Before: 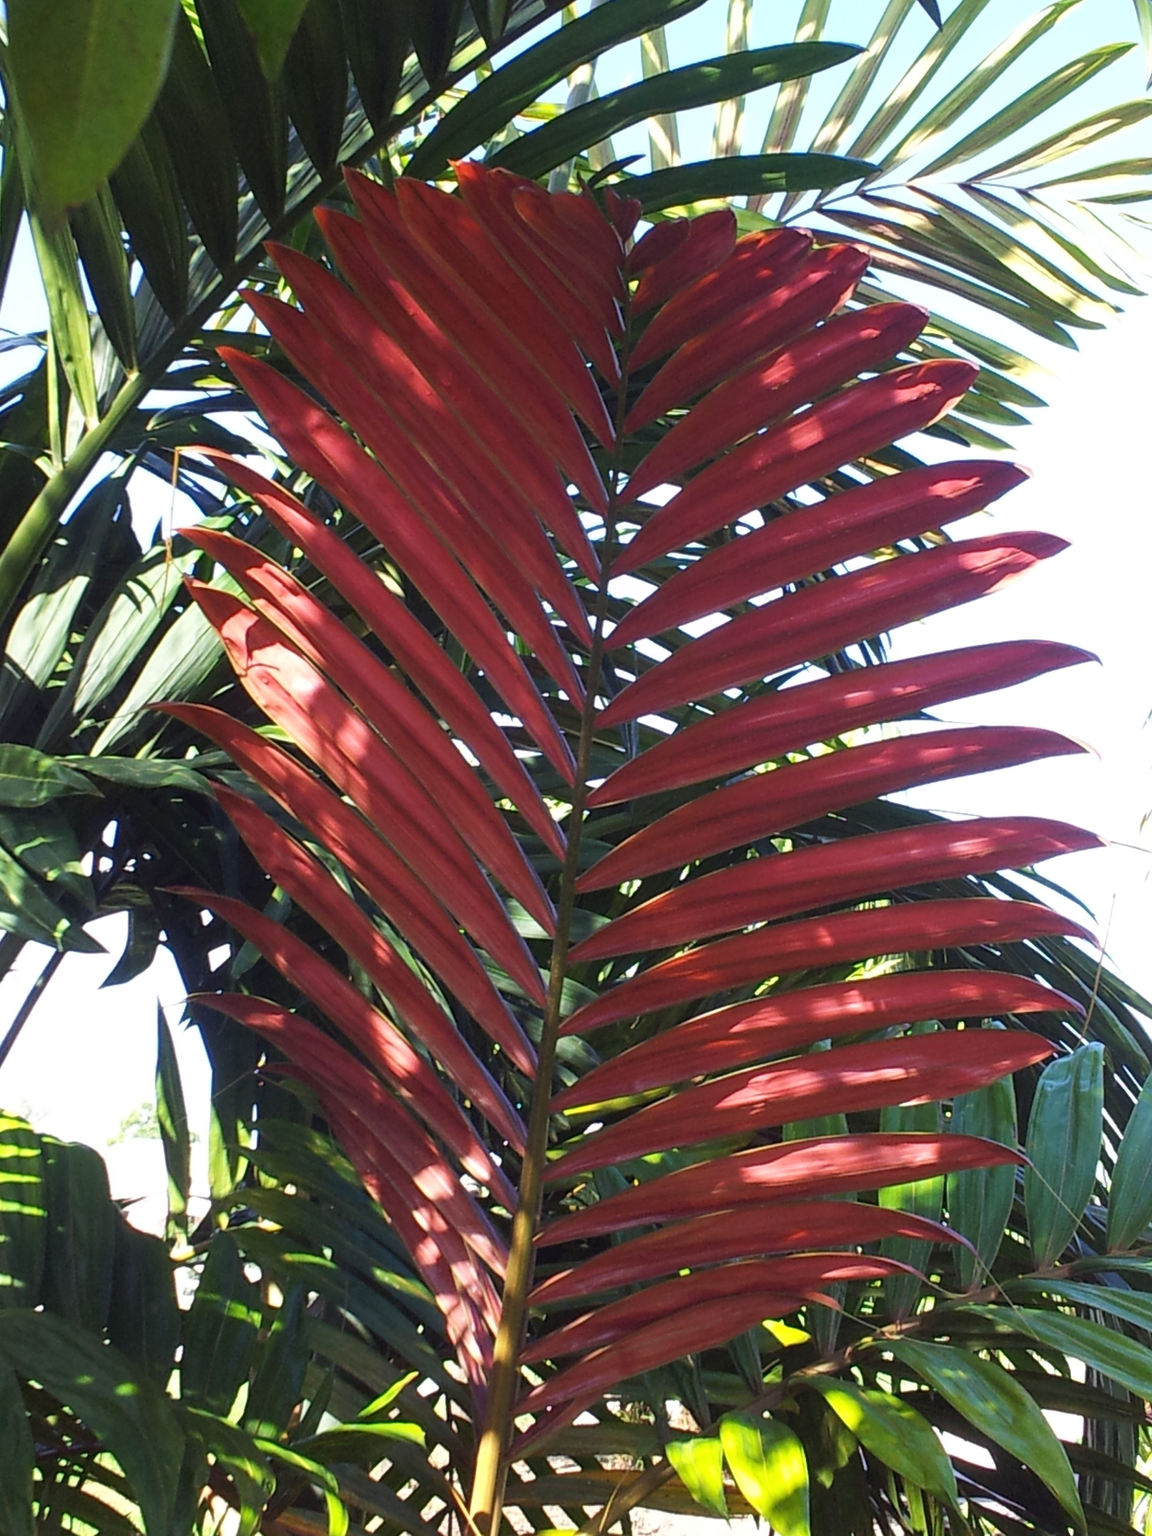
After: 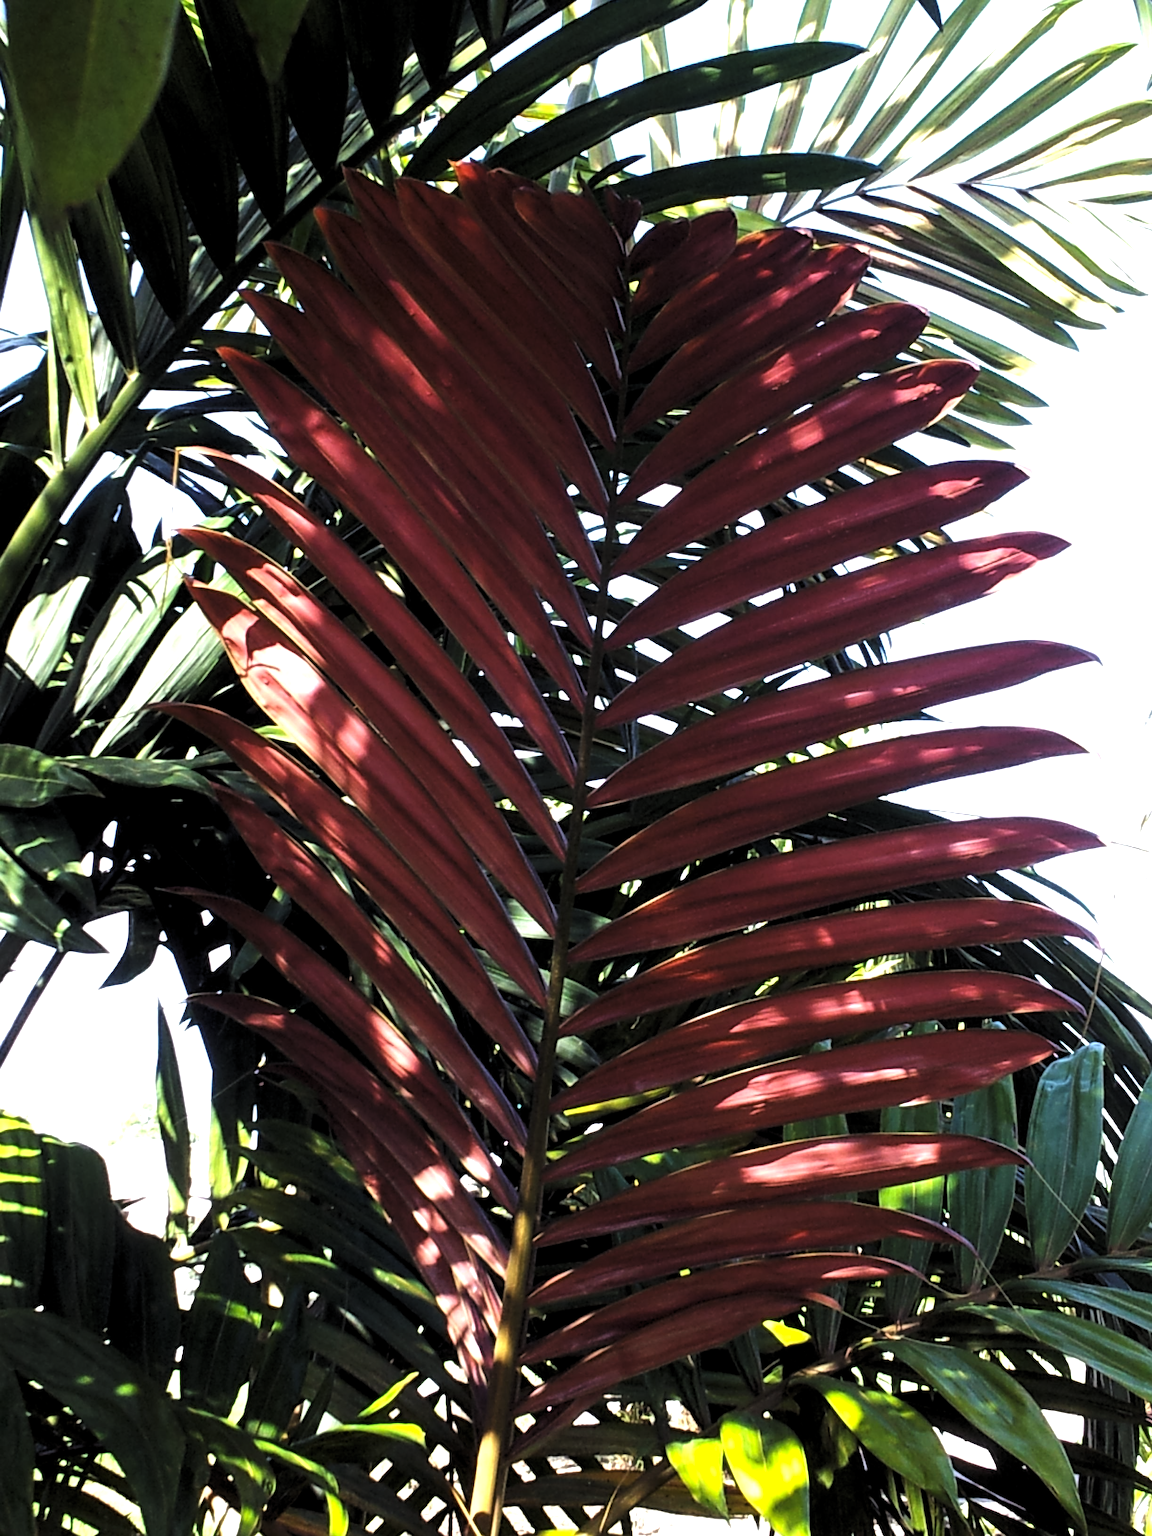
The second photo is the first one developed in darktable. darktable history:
levels: levels [0.129, 0.519, 0.867]
